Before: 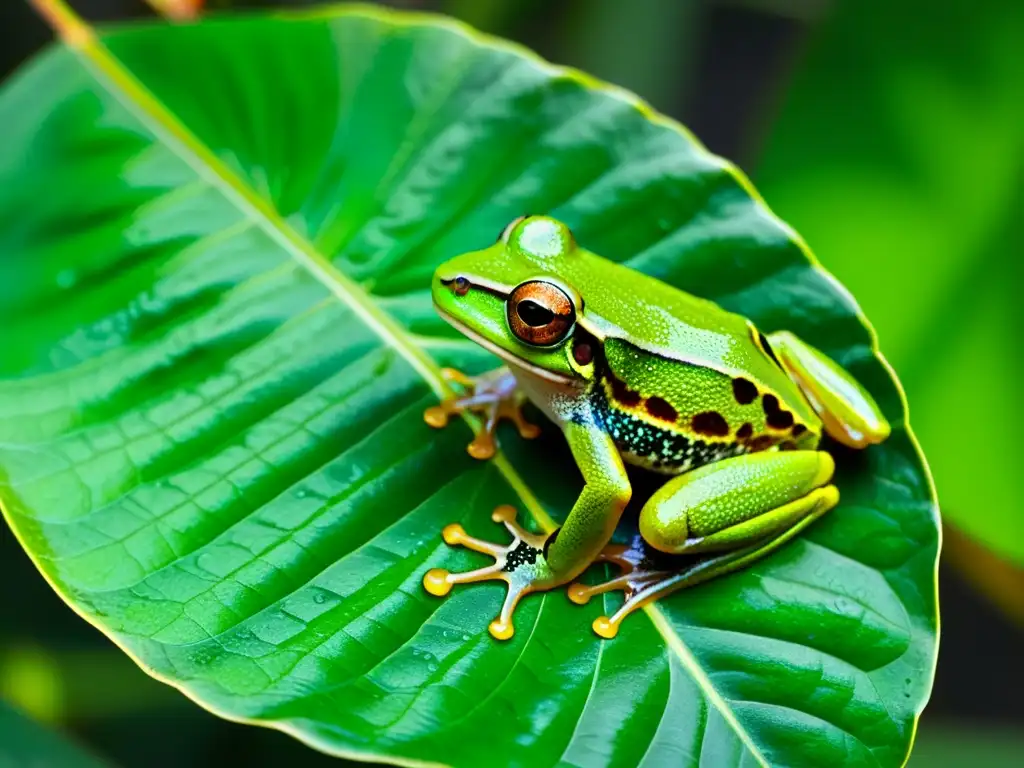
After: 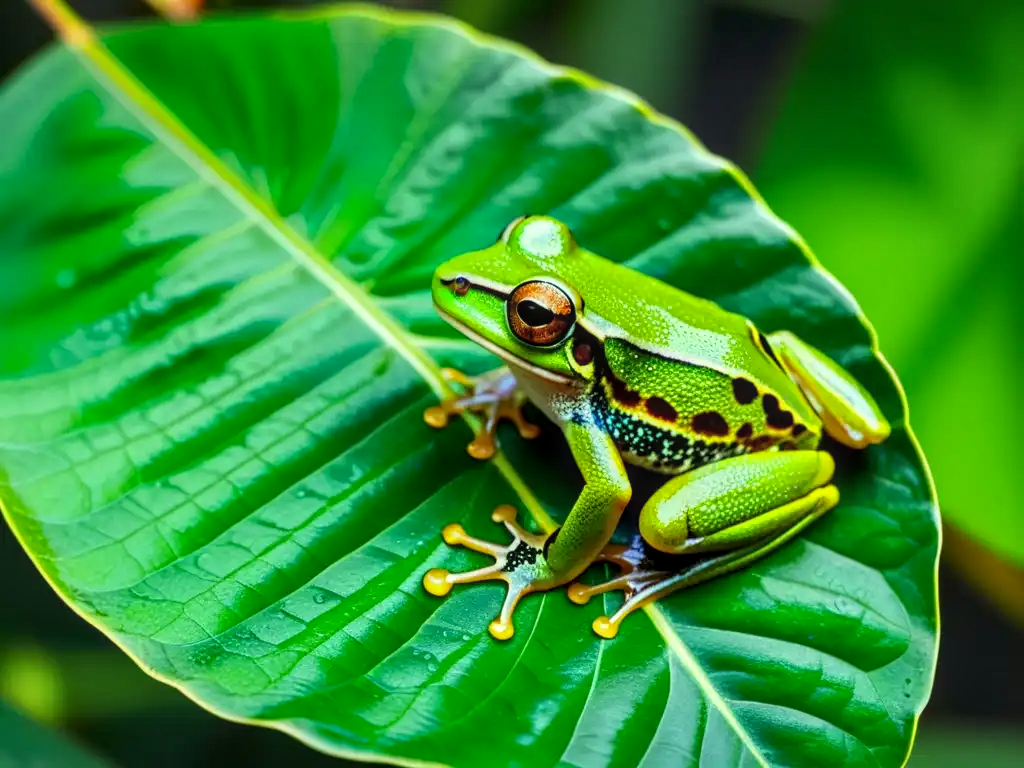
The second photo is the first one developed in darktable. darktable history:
exposure: compensate exposure bias true, compensate highlight preservation false
local contrast: on, module defaults
color correction: highlights a* -4.55, highlights b* 5.05, saturation 0.971
